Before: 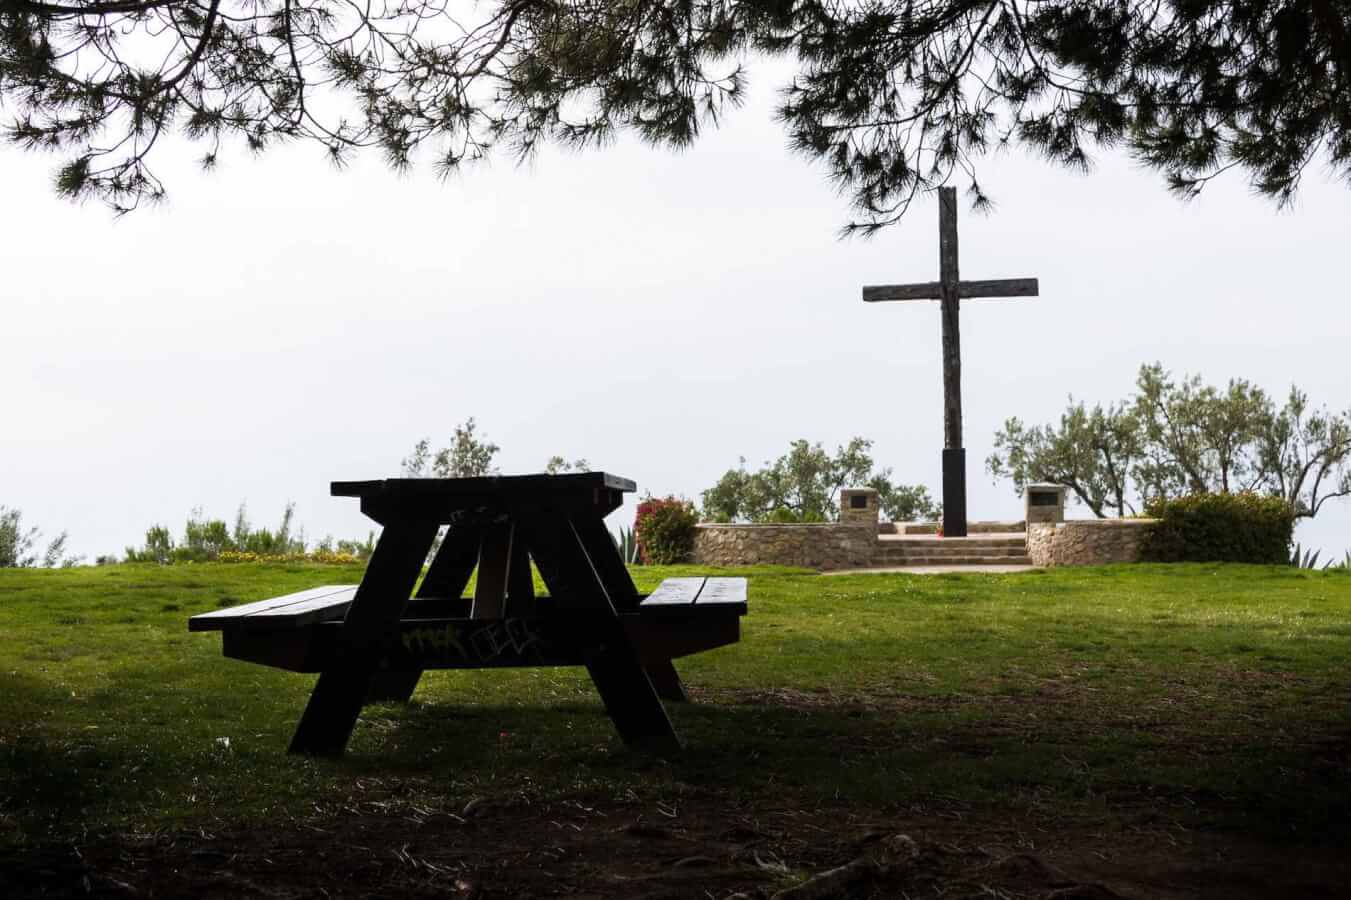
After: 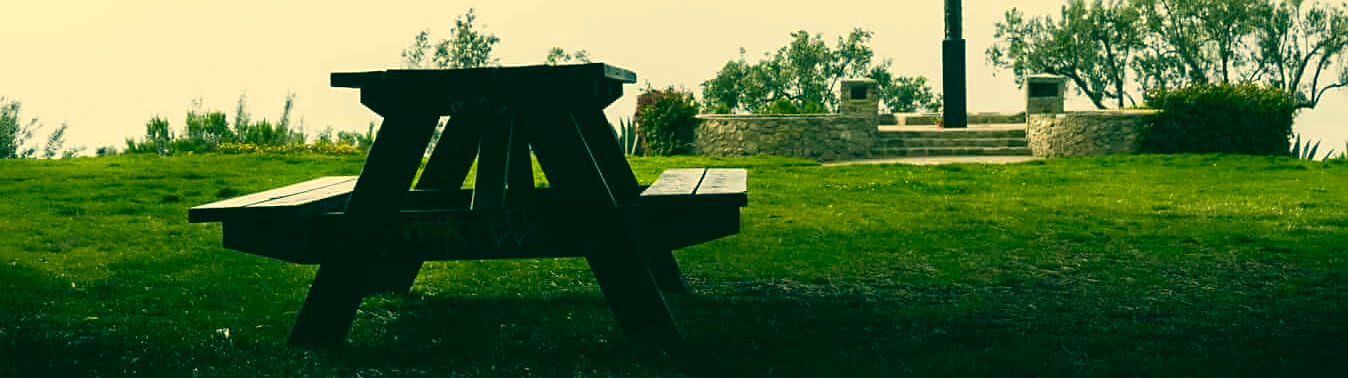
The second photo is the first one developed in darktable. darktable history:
color balance: mode lift, gamma, gain (sRGB)
color correction: highlights a* 1.83, highlights b* 34.02, shadows a* -36.68, shadows b* -5.48
crop: top 45.551%, bottom 12.262%
sharpen: radius 1.864, amount 0.398, threshold 1.271
